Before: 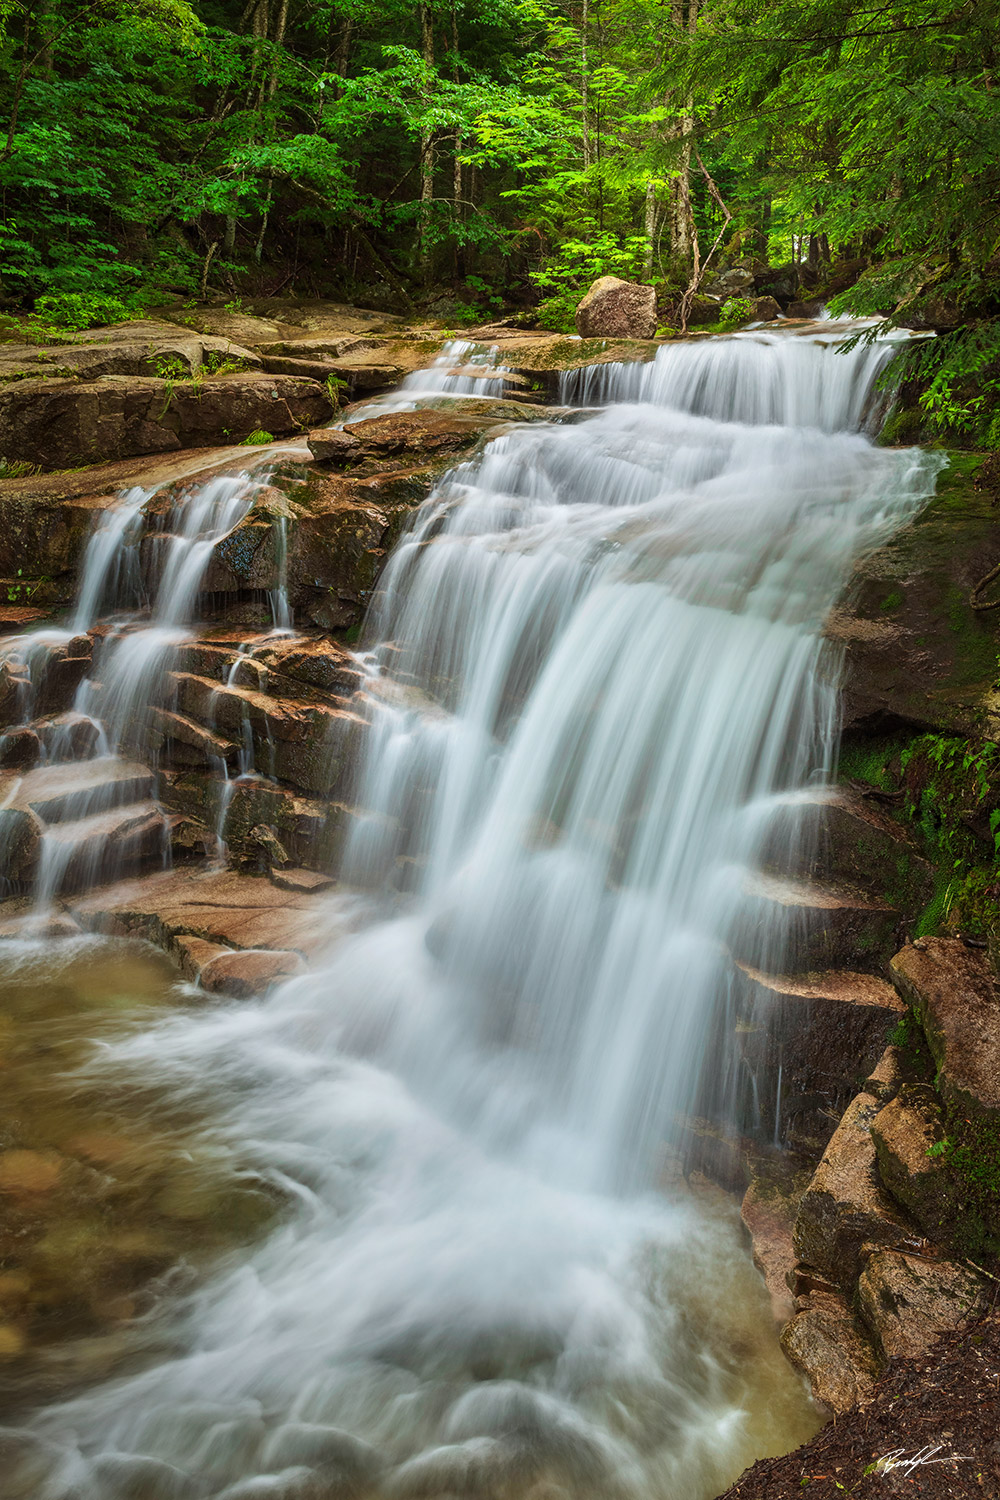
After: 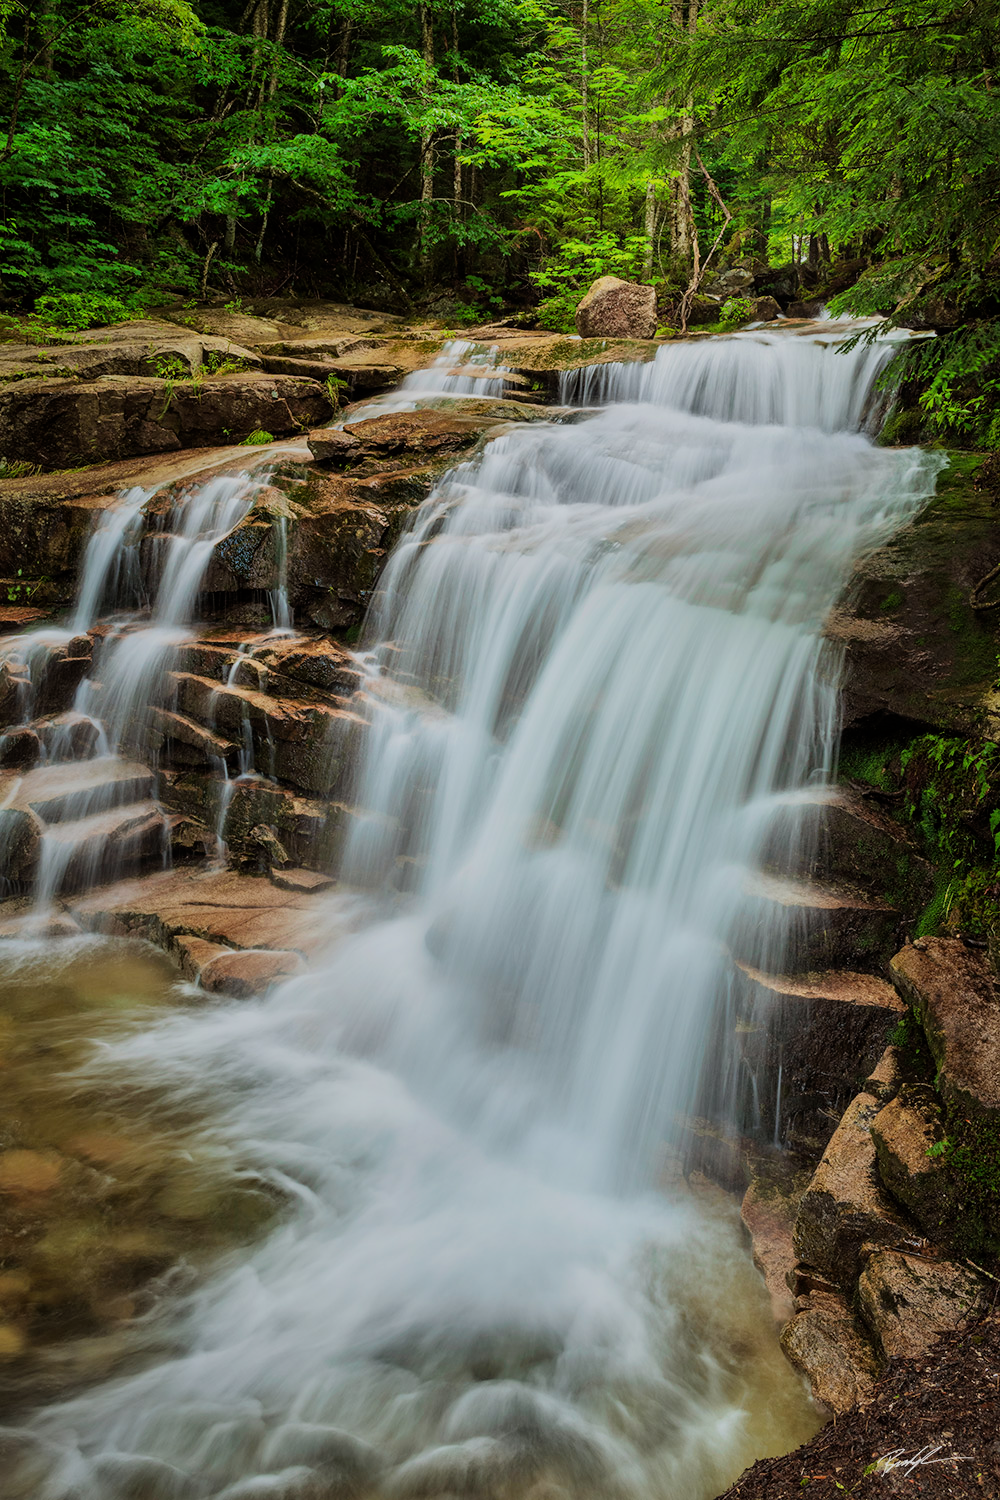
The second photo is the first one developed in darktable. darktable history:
exposure: exposure -0.003 EV, compensate highlight preservation false
filmic rgb: black relative exposure -7.65 EV, white relative exposure 4.56 EV, hardness 3.61, color science v6 (2022)
